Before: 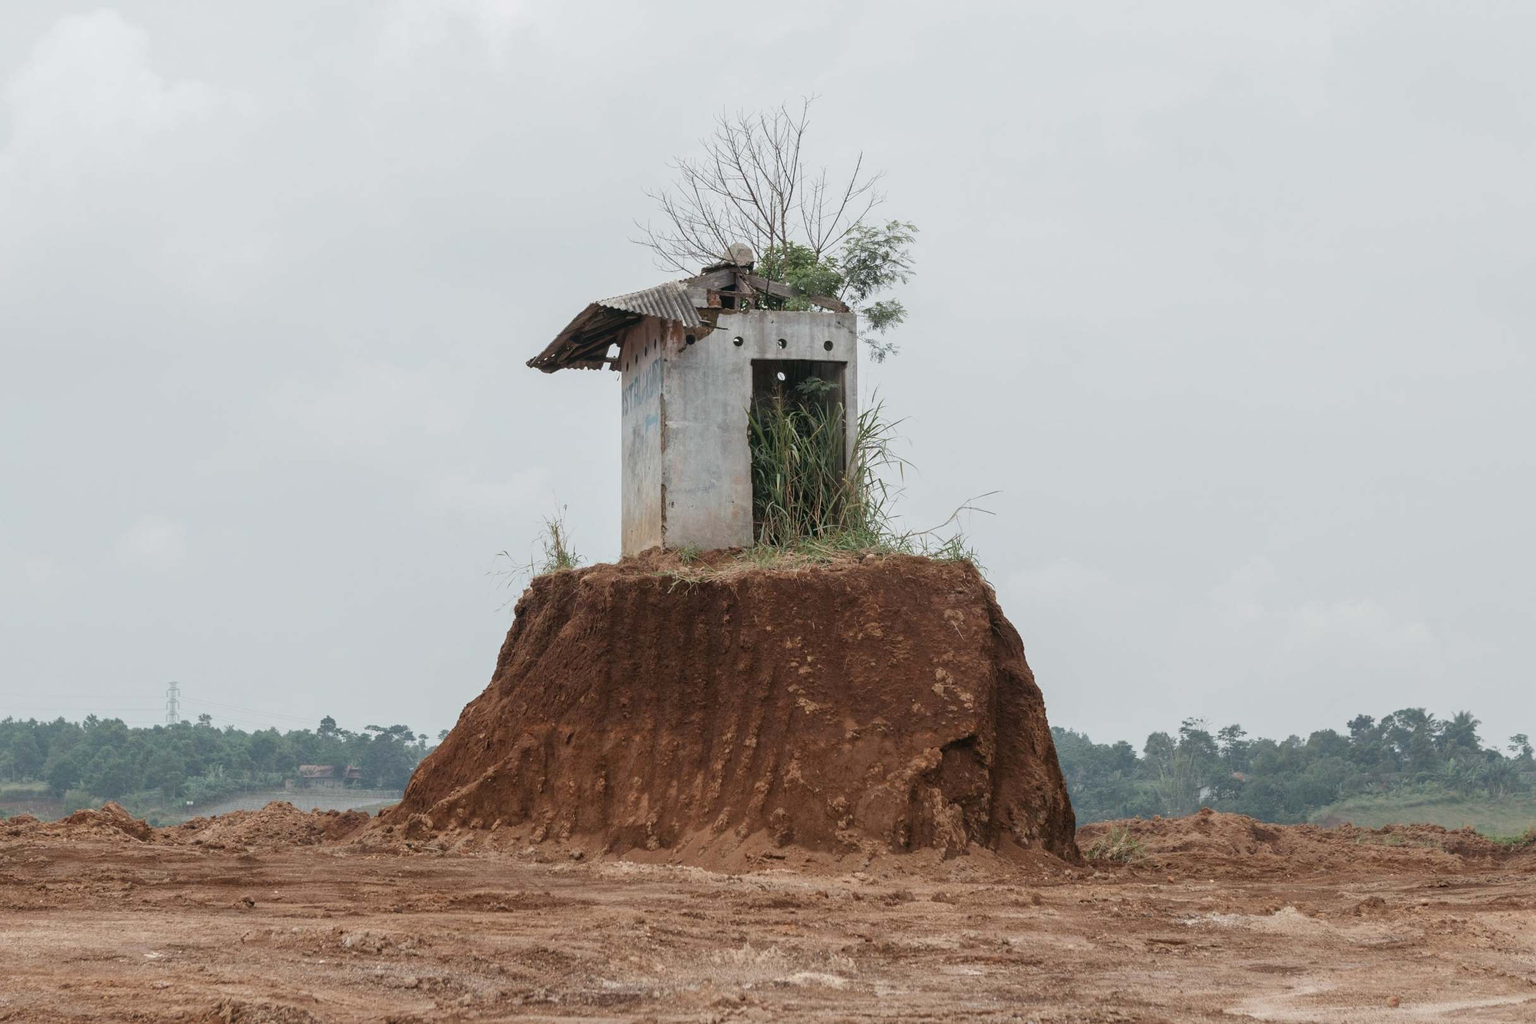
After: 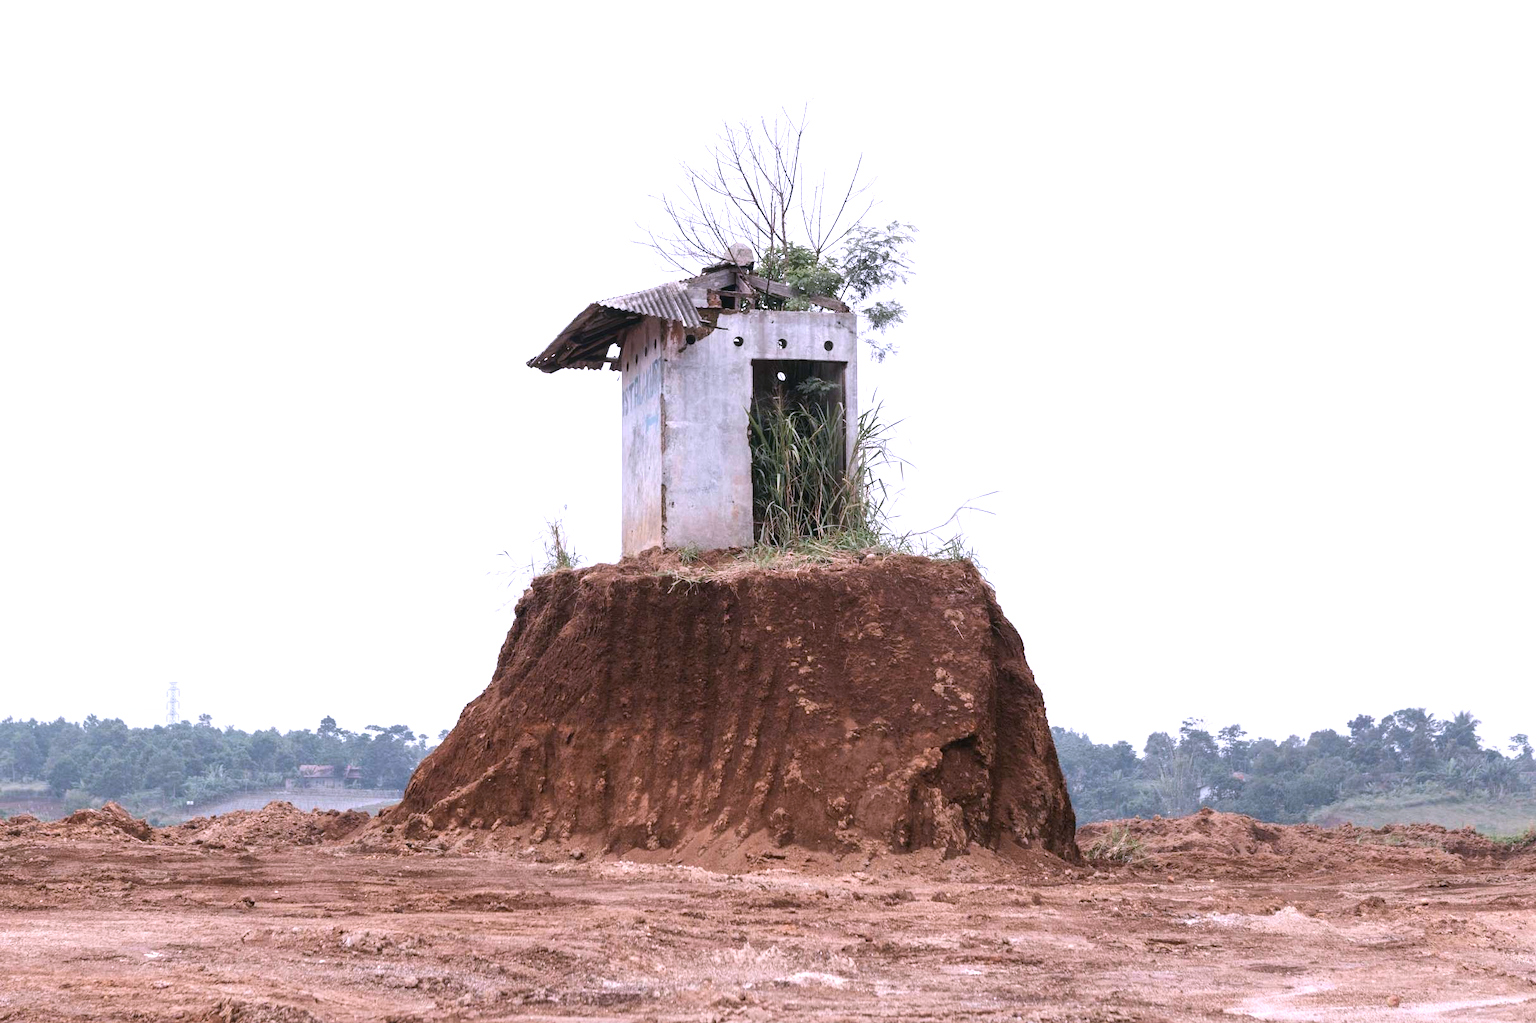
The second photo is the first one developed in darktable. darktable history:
exposure: exposure 0.426 EV, compensate highlight preservation false
tone equalizer: -8 EV -0.417 EV, -7 EV -0.389 EV, -6 EV -0.333 EV, -5 EV -0.222 EV, -3 EV 0.222 EV, -2 EV 0.333 EV, -1 EV 0.389 EV, +0 EV 0.417 EV, edges refinement/feathering 500, mask exposure compensation -1.57 EV, preserve details no
white balance: red 1.042, blue 1.17
